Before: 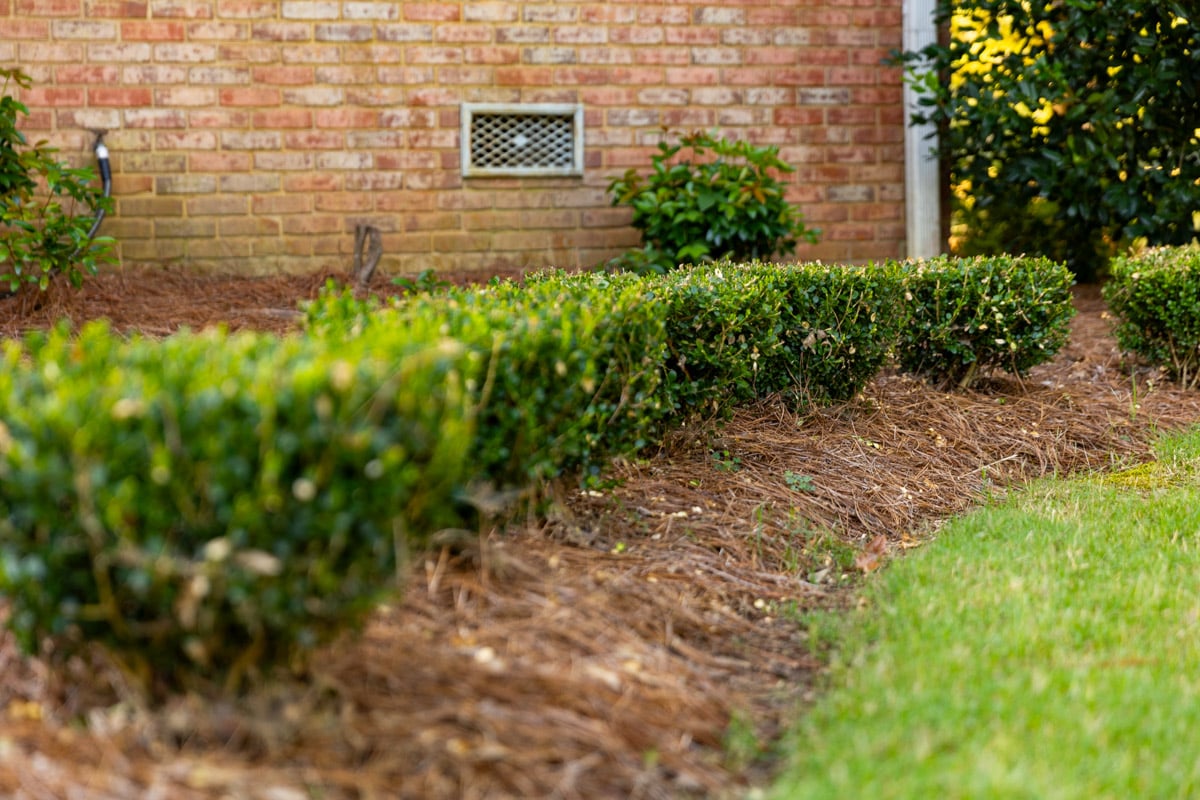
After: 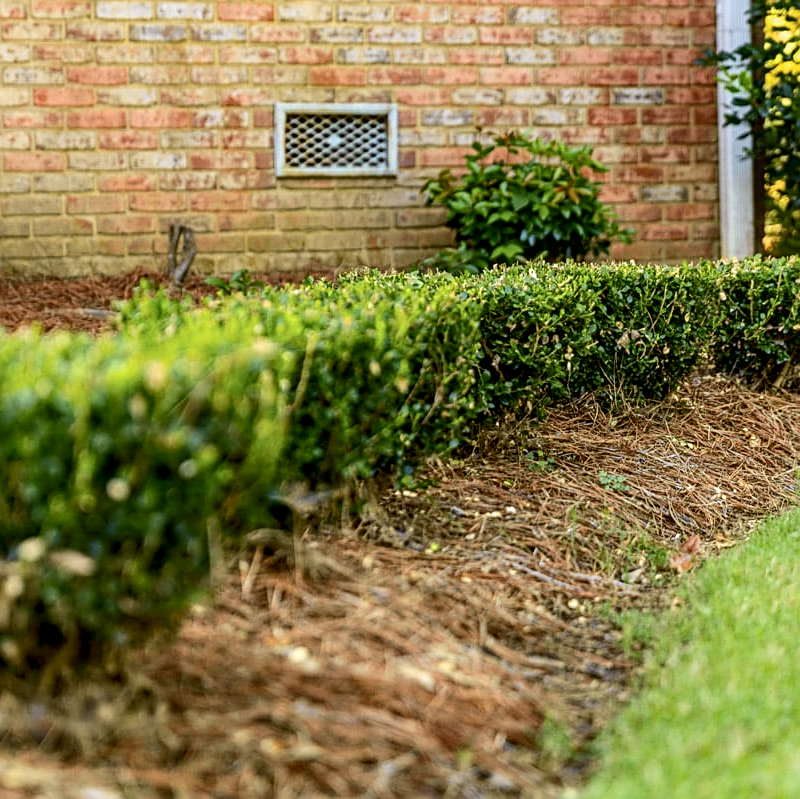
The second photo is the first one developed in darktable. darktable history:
white balance: red 0.98, blue 1.034
local contrast: on, module defaults
tone curve: curves: ch0 [(0, 0.024) (0.049, 0.038) (0.176, 0.162) (0.33, 0.331) (0.432, 0.475) (0.601, 0.665) (0.843, 0.876) (1, 1)]; ch1 [(0, 0) (0.339, 0.358) (0.445, 0.439) (0.476, 0.47) (0.504, 0.504) (0.53, 0.511) (0.557, 0.558) (0.627, 0.635) (0.728, 0.746) (1, 1)]; ch2 [(0, 0) (0.327, 0.324) (0.417, 0.44) (0.46, 0.453) (0.502, 0.504) (0.526, 0.52) (0.54, 0.564) (0.606, 0.626) (0.76, 0.75) (1, 1)], color space Lab, independent channels, preserve colors none
crop and rotate: left 15.546%, right 17.787%
sharpen: on, module defaults
